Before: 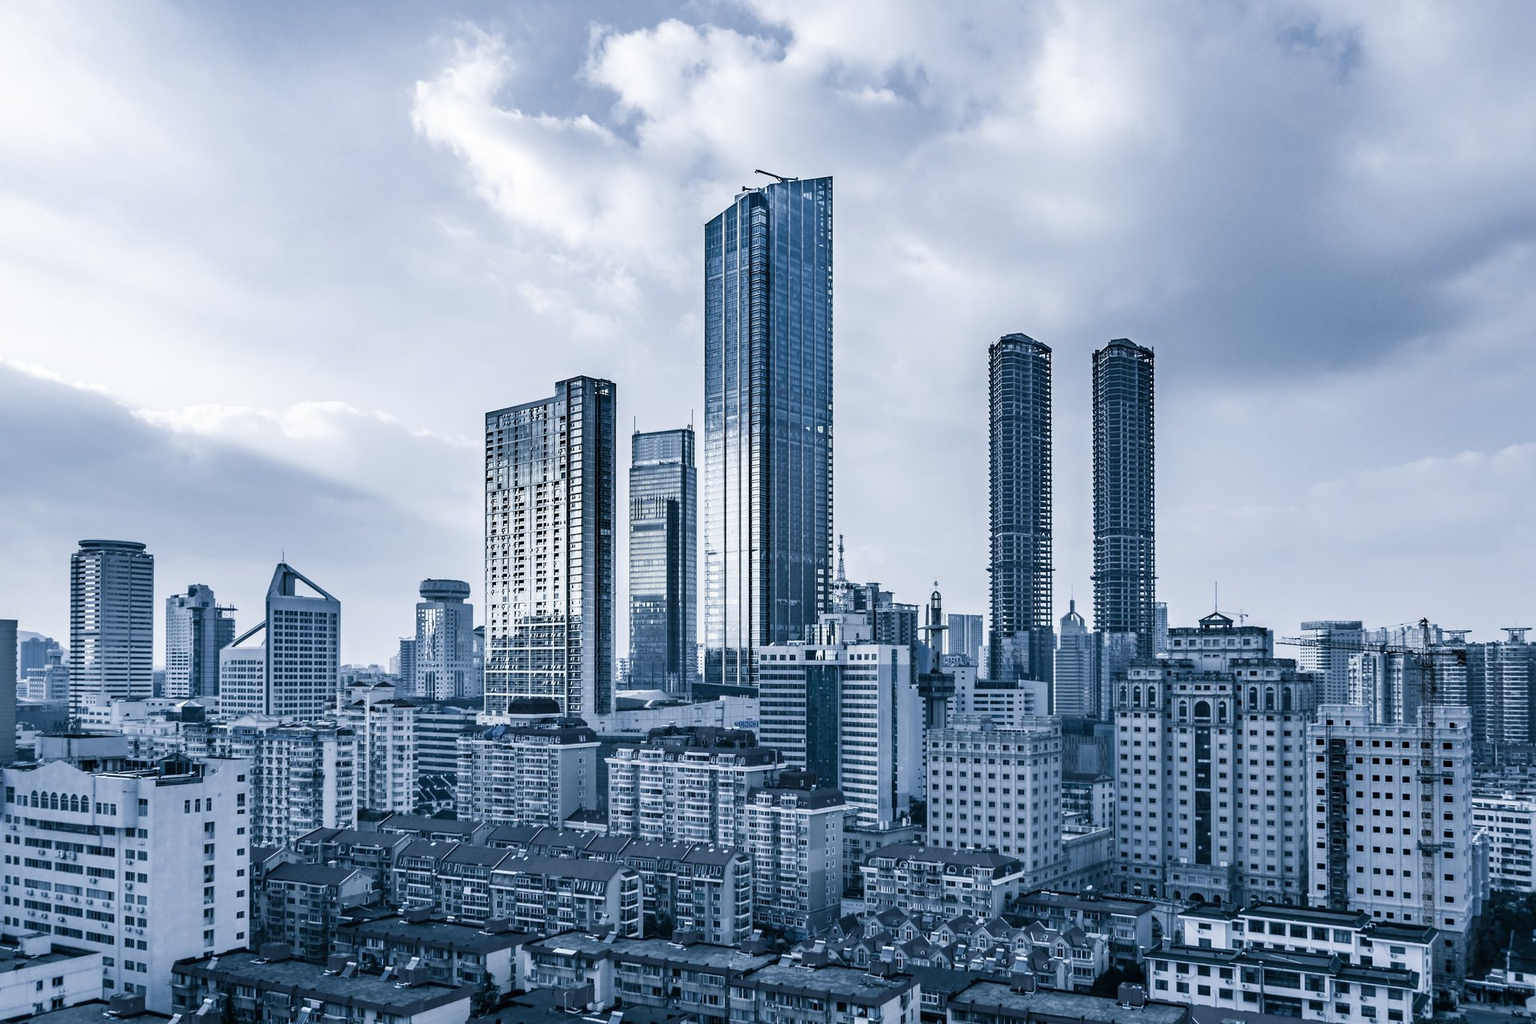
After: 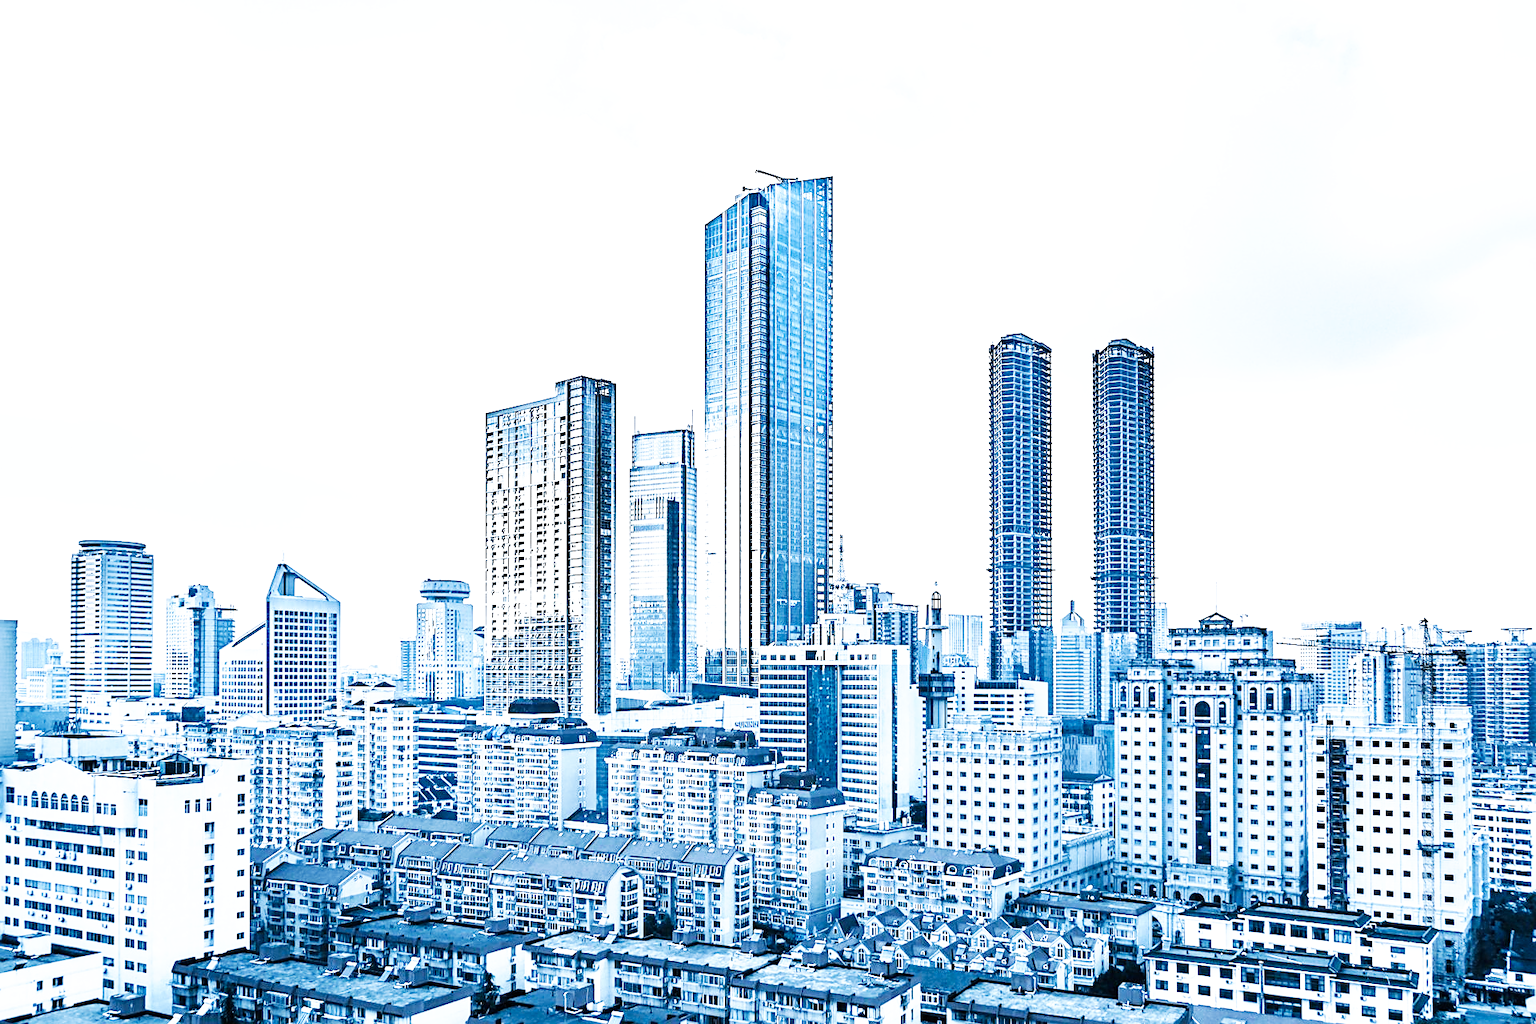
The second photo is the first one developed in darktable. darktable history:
sharpen: on, module defaults
base curve: curves: ch0 [(0, 0) (0.007, 0.004) (0.027, 0.03) (0.046, 0.07) (0.207, 0.54) (0.442, 0.872) (0.673, 0.972) (1, 1)], preserve colors none
exposure: black level correction 0, exposure 1.193 EV, compensate highlight preservation false
